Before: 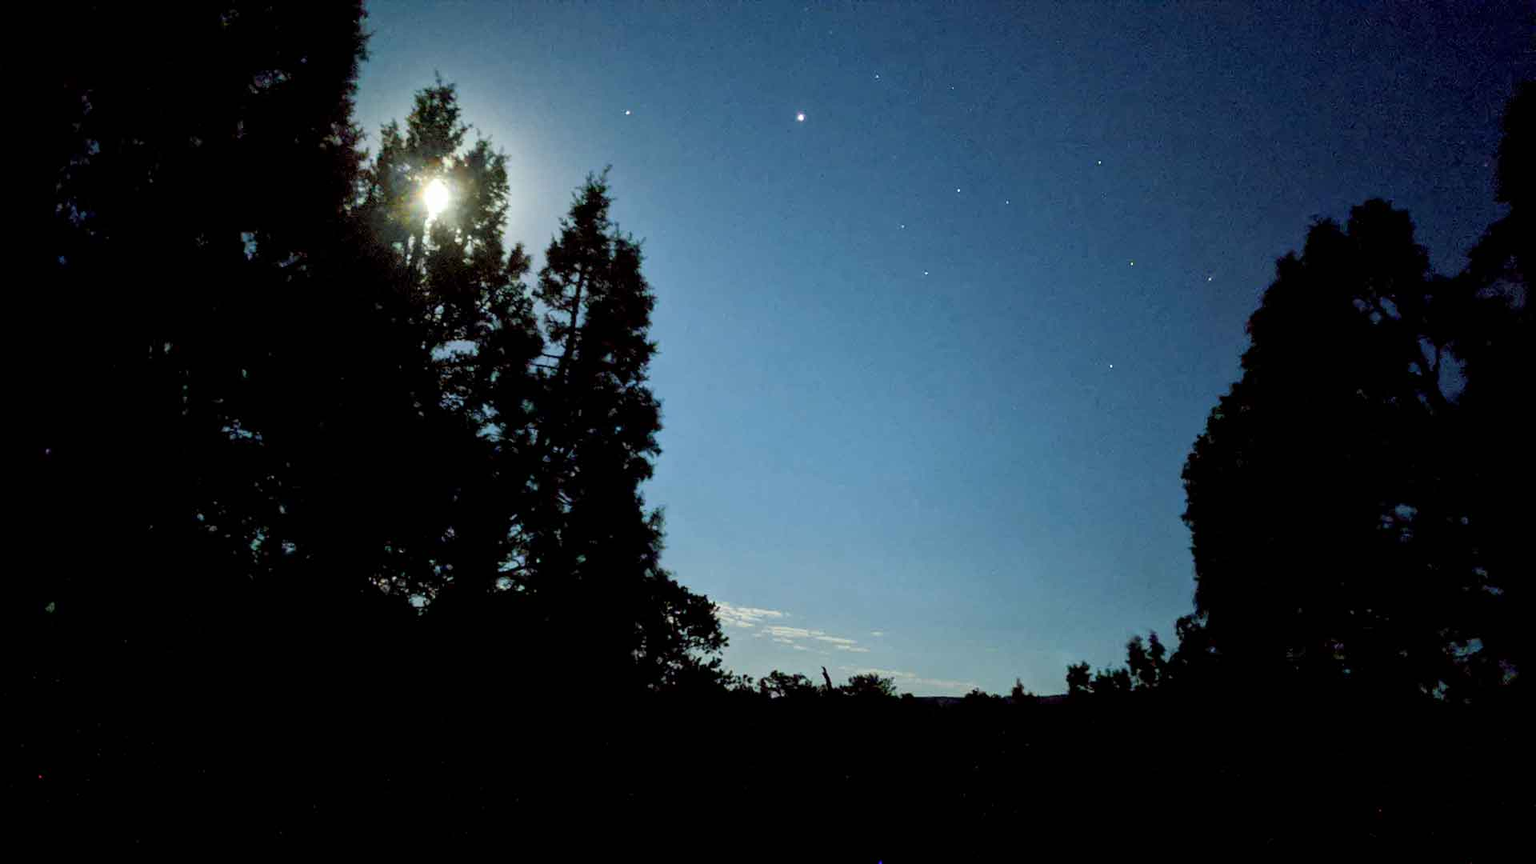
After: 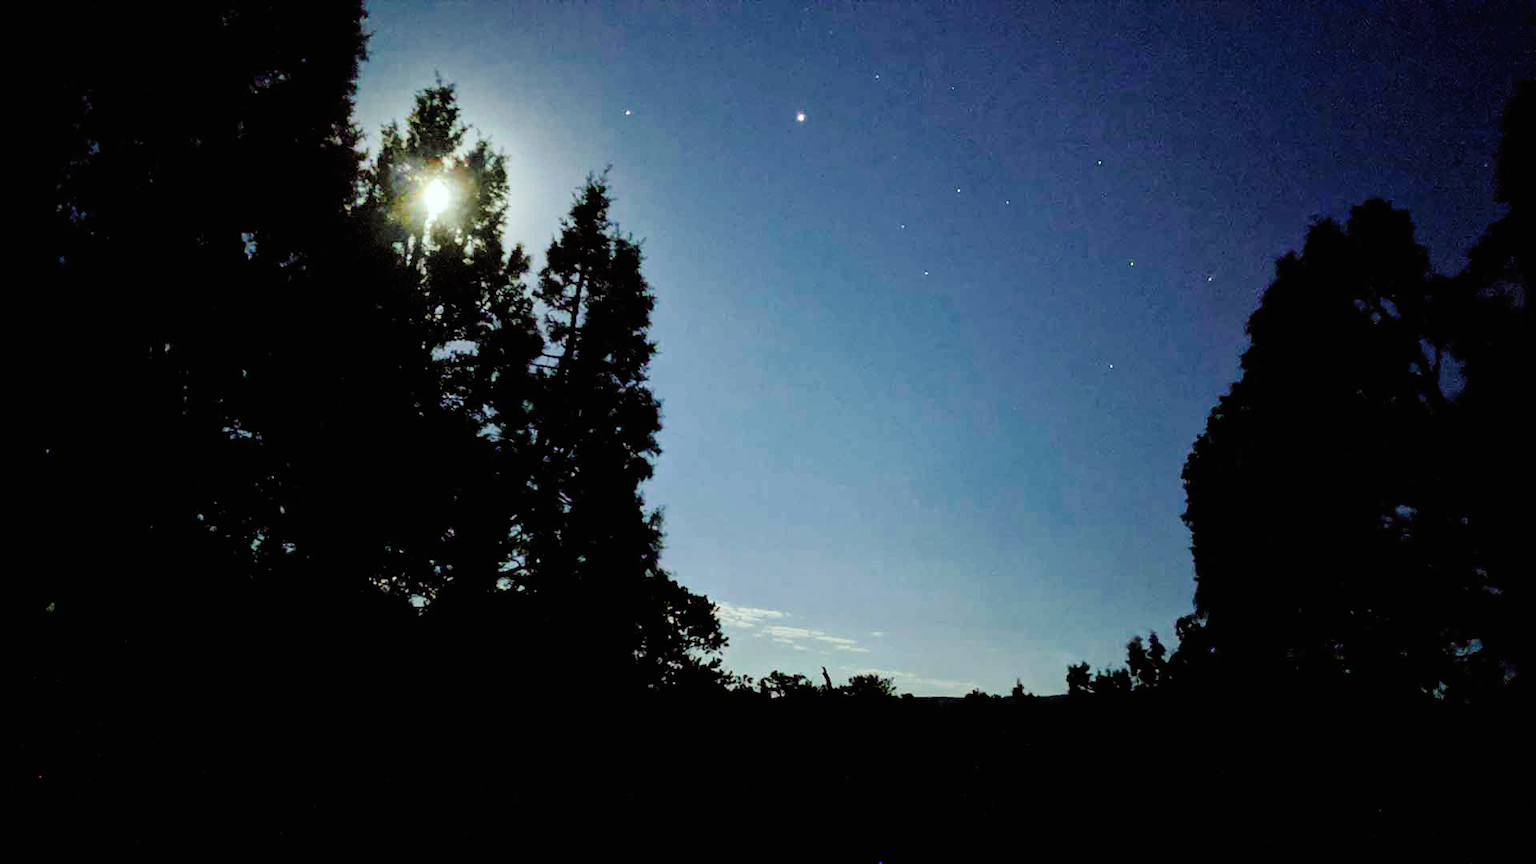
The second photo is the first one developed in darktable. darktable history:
tone curve: curves: ch0 [(0, 0) (0.003, 0.001) (0.011, 0.006) (0.025, 0.012) (0.044, 0.018) (0.069, 0.025) (0.1, 0.045) (0.136, 0.074) (0.177, 0.124) (0.224, 0.196) (0.277, 0.289) (0.335, 0.396) (0.399, 0.495) (0.468, 0.585) (0.543, 0.663) (0.623, 0.728) (0.709, 0.808) (0.801, 0.87) (0.898, 0.932) (1, 1)], preserve colors none
color look up table: target L [96.65, 95.74, 87.25, 89.18, 75.23, 71.34, 61.37, 54.28, 54.45, 43.7, 40.61, 21.96, 200.67, 75.86, 77.28, 64.68, 59.86, 60.77, 50.41, 47.18, 48.17, 45.57, 34.38, 29.57, 24.51, 17.08, 1.792, 87.4, 79.02, 62.54, 56.56, 52.69, 57.07, 47.45, 45.27, 43.14, 32.21, 37.64, 26.38, 24.27, 20.91, 6.991, 86.29, 63.48, 55.42, 43.86, 40.29, 35.14, 25.26], target a [-15.96, -26.5, -52.89, -57.92, -80.76, -59.85, -10.19, -54.2, -28.46, -16.83, -32.19, -17.07, 0, 16.95, 8.558, 12.07, 46.29, 32.02, 44.41, 70.26, 36.74, 22.28, 43.99, 3.671, 28.64, 25.44, 3.118, 20.78, 35.59, 65.08, 50.12, 89.66, 0.079, 37.41, 66.56, 52.8, 19.52, 55.73, 30.5, 14.62, 33.74, 9.173, -25.23, -18.69, -31.66, -7.144, 0.325, -15.61, 1.929], target b [30.98, 91.79, 72.4, -5.001, 54.67, 26.7, 41.38, 46.12, 10.51, 34.95, 27.82, 19.76, 0, 61.69, 8.504, 62.24, 47.4, 26.5, 14.8, 29.76, 42.97, 25.91, 14.69, 11.07, 23.49, 5.311, 1.17, -14.37, -21.66, -48.83, -5.658, -68.09, 3.728, -30.99, -39.01, -79.39, -60.2, -47.54, -8.201, -15.86, -59.57, -21.75, -12.58, -44.15, -21.43, -20.48, -53.43, -6.493, -23.99], num patches 49
